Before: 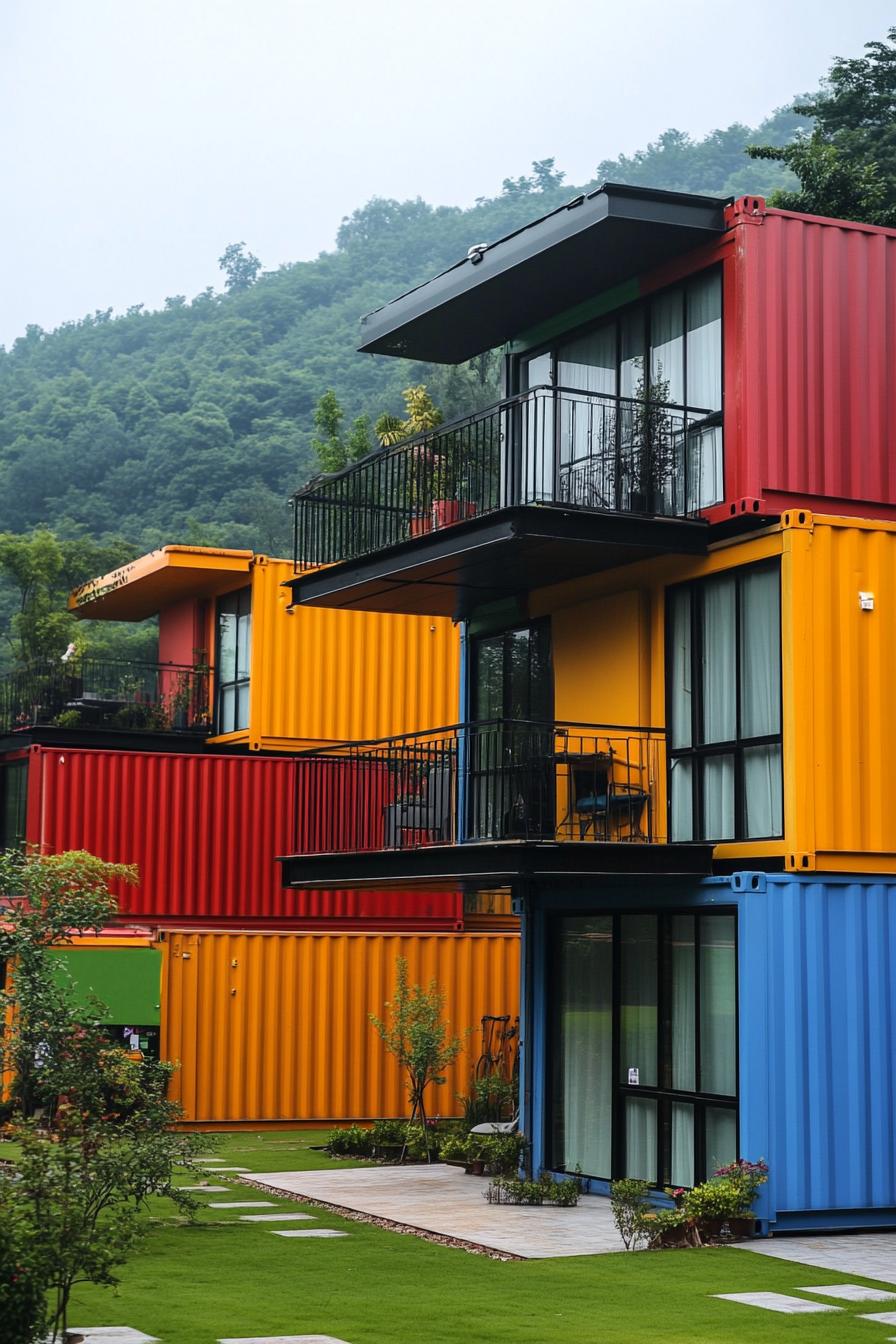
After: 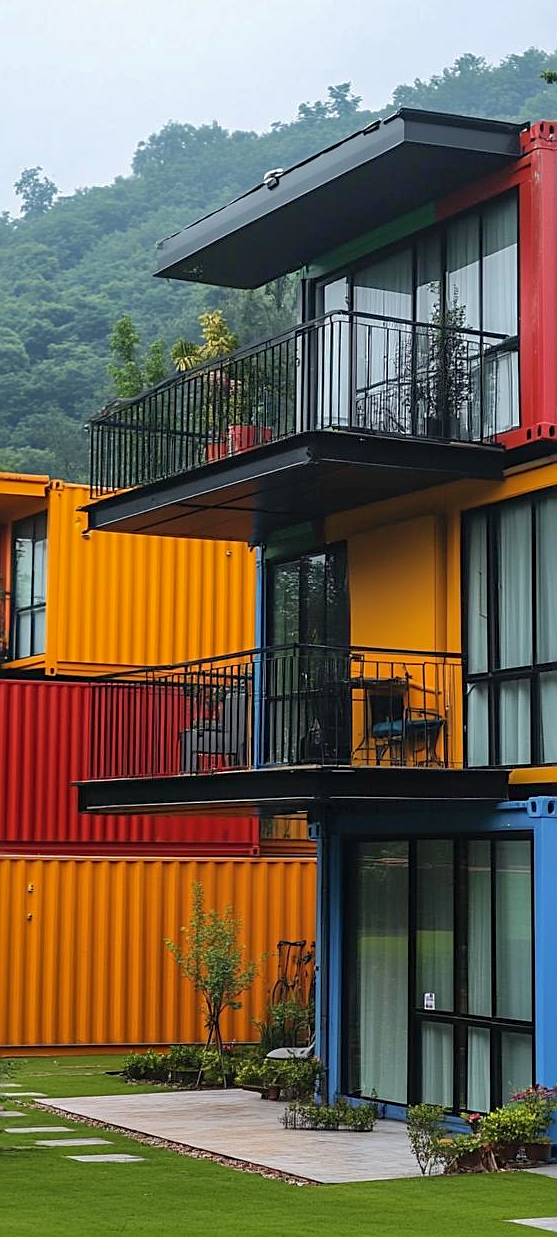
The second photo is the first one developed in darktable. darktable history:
crop and rotate: left 22.778%, top 5.642%, right 15.032%, bottom 2.256%
shadows and highlights: on, module defaults
sharpen: on, module defaults
